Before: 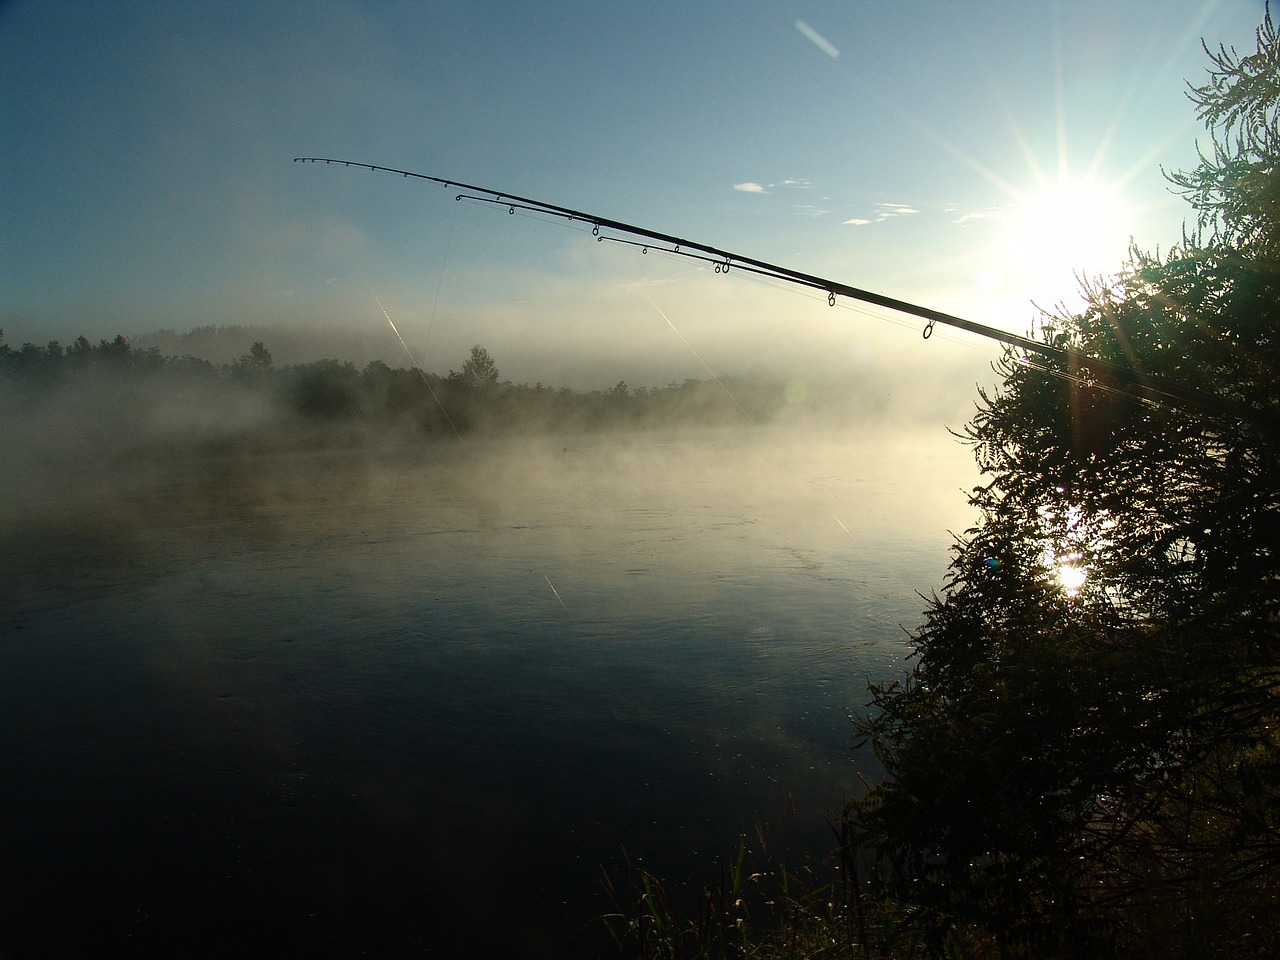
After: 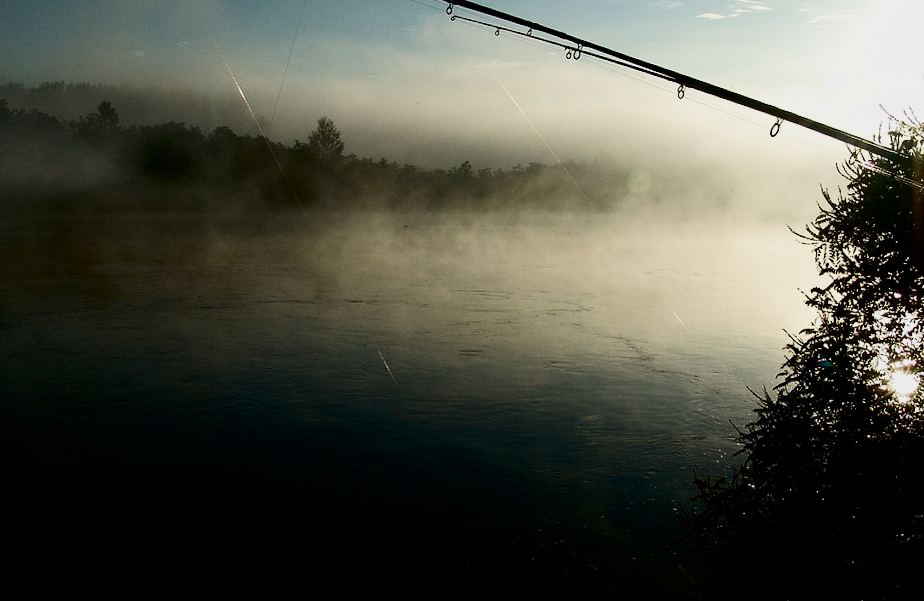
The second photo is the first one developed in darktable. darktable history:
filmic rgb: middle gray luminance 21.73%, black relative exposure -14 EV, white relative exposure 2.96 EV, threshold 6 EV, target black luminance 0%, hardness 8.81, latitude 59.69%, contrast 1.208, highlights saturation mix 5%, shadows ↔ highlights balance 41.6%, add noise in highlights 0, color science v3 (2019), use custom middle-gray values true, iterations of high-quality reconstruction 0, contrast in highlights soft, enable highlight reconstruction true
contrast brightness saturation: contrast 0.2, brightness -0.11, saturation 0.1
crop and rotate: angle -3.37°, left 9.79%, top 20.73%, right 12.42%, bottom 11.82%
